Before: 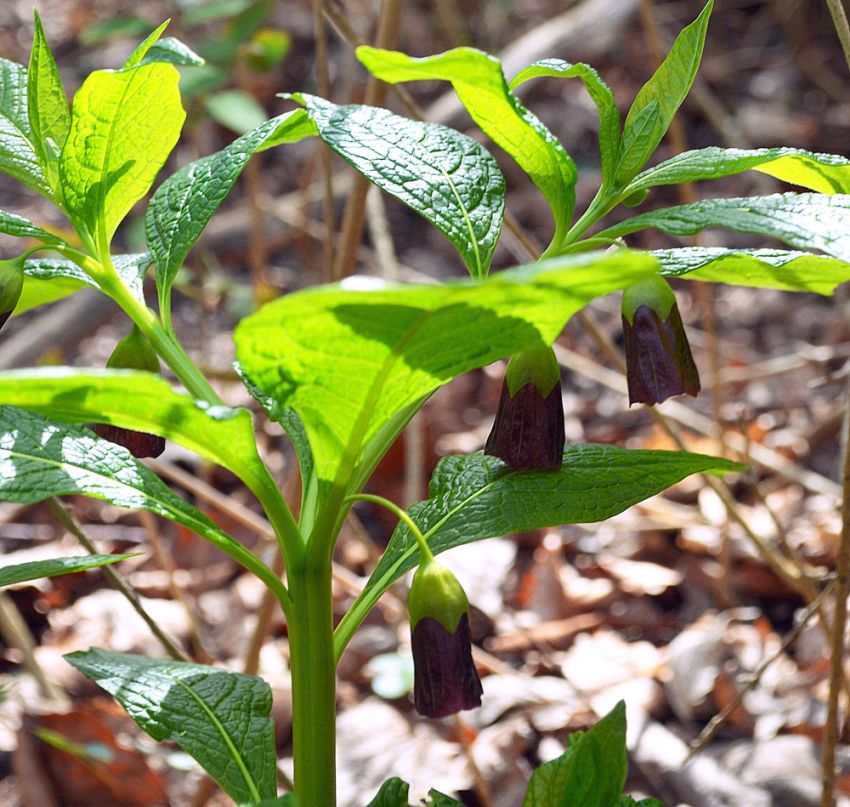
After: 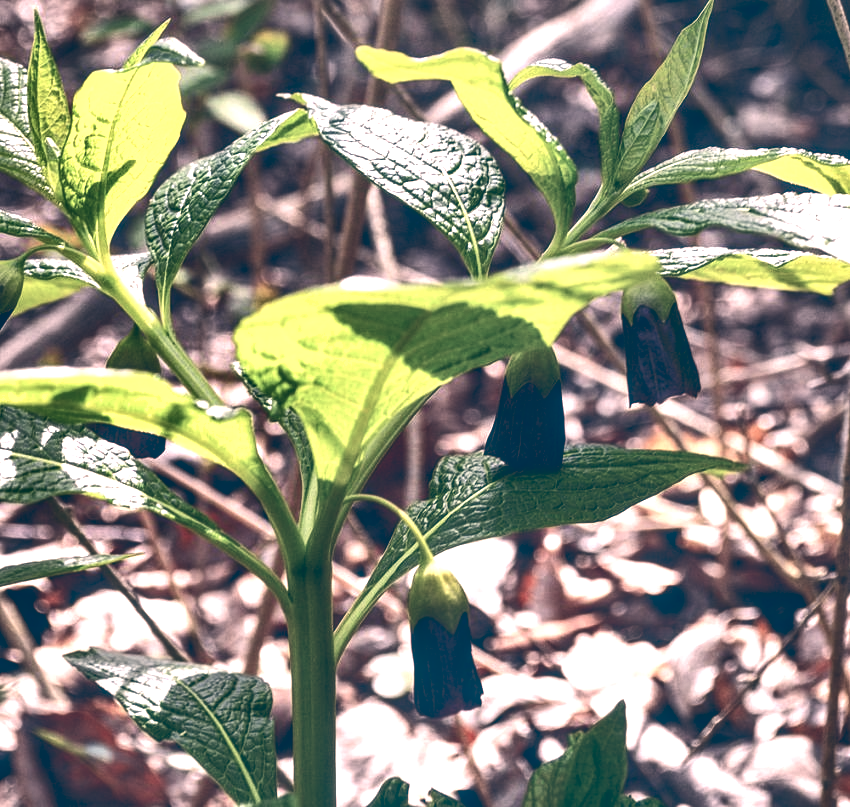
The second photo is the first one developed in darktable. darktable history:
local contrast: detail 142%
shadows and highlights: shadows 24.5, highlights -78.15, soften with gaussian
basic adjustments: exposure 0.32 EV, highlight compression 1, contrast 0.15, saturation -0.26, vibrance -0.34
color balance: lift [1.006, 0.985, 1.002, 1.015], gamma [1, 0.953, 1.008, 1.047], gain [1.076, 1.13, 1.004, 0.87]
tone curve: curves: ch0 [(0, 0.142) (0.384, 0.314) (0.752, 0.711) (0.991, 0.95)]; ch1 [(0.006, 0.129) (0.346, 0.384) (1, 1)]; ch2 [(0.003, 0.057) (0.261, 0.248) (1, 1)], color space Lab, independent channels
